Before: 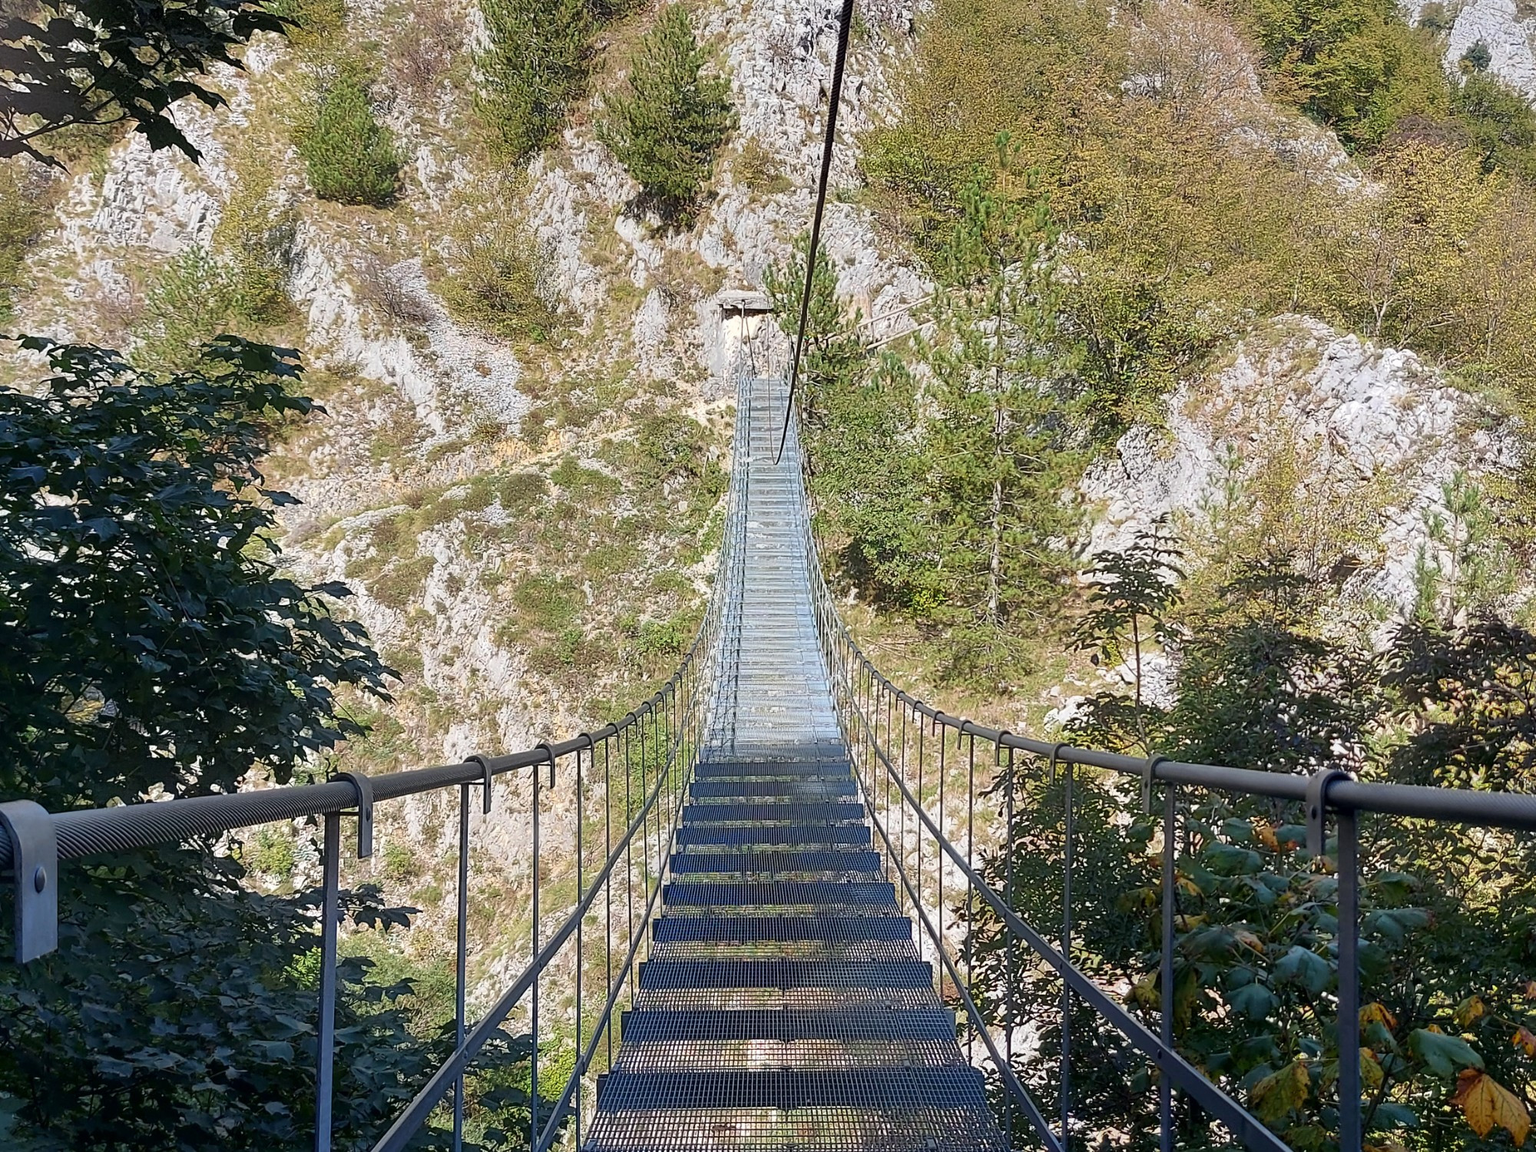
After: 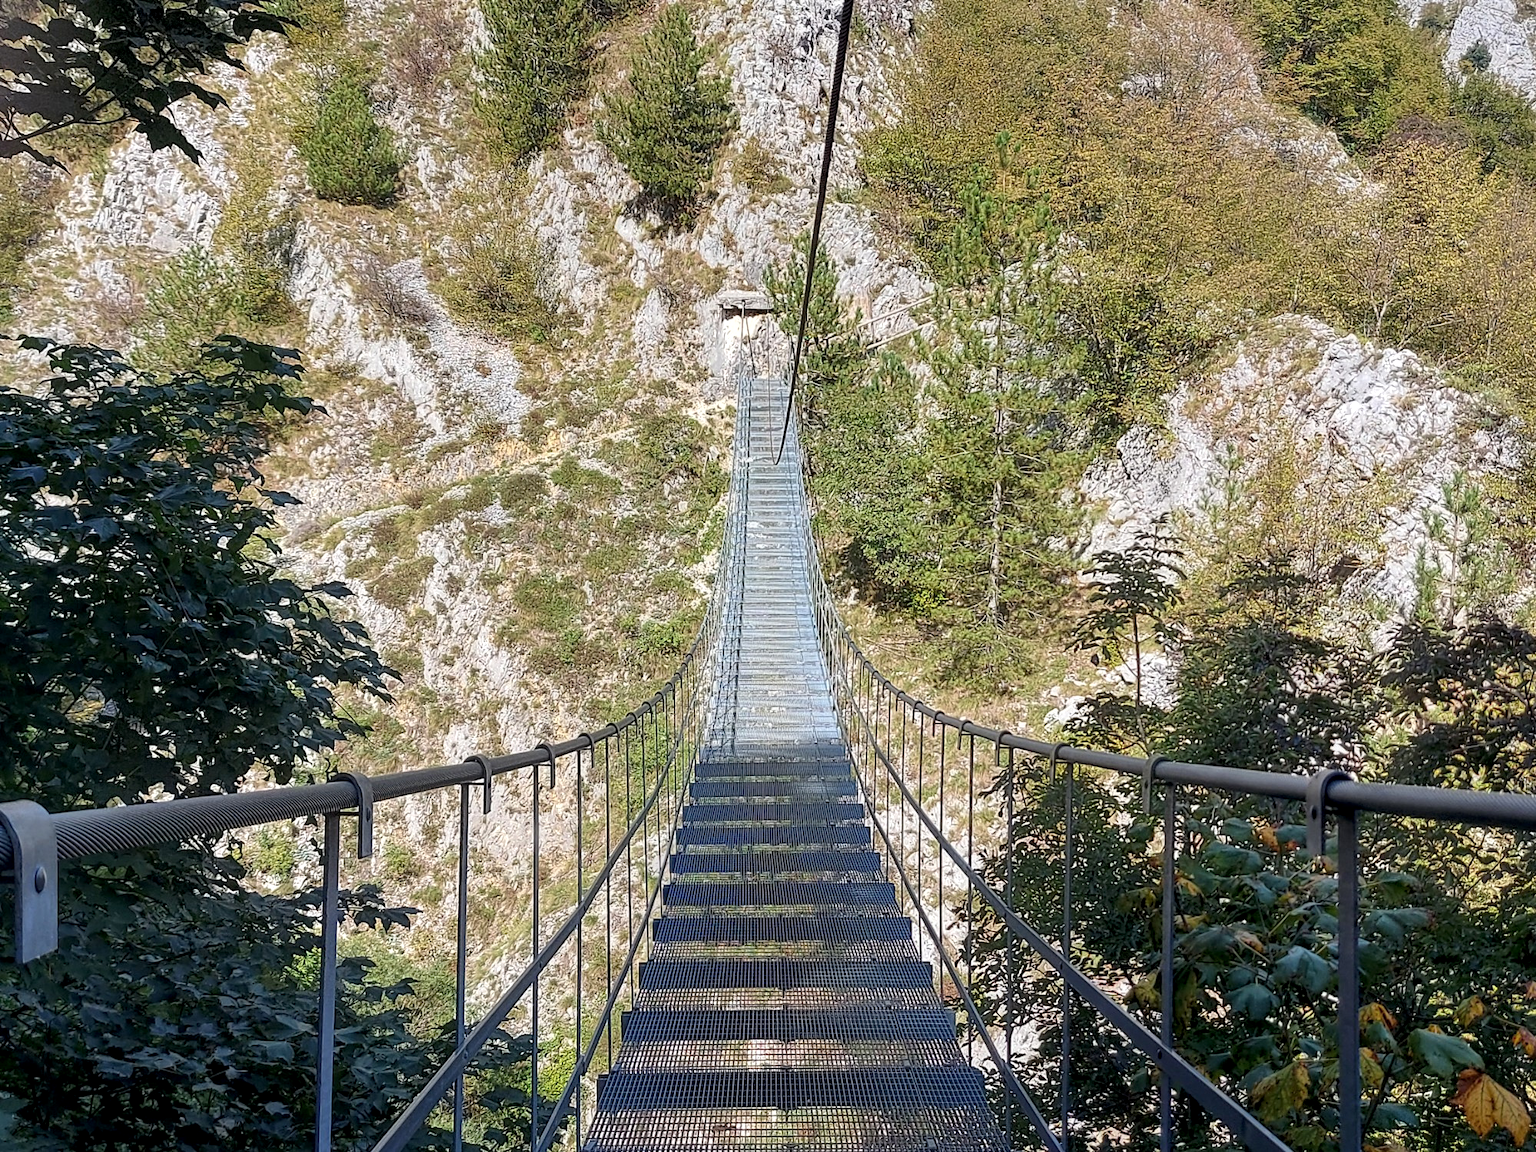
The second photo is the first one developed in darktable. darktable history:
local contrast: highlights 99%, shadows 90%, detail 160%, midtone range 0.2
